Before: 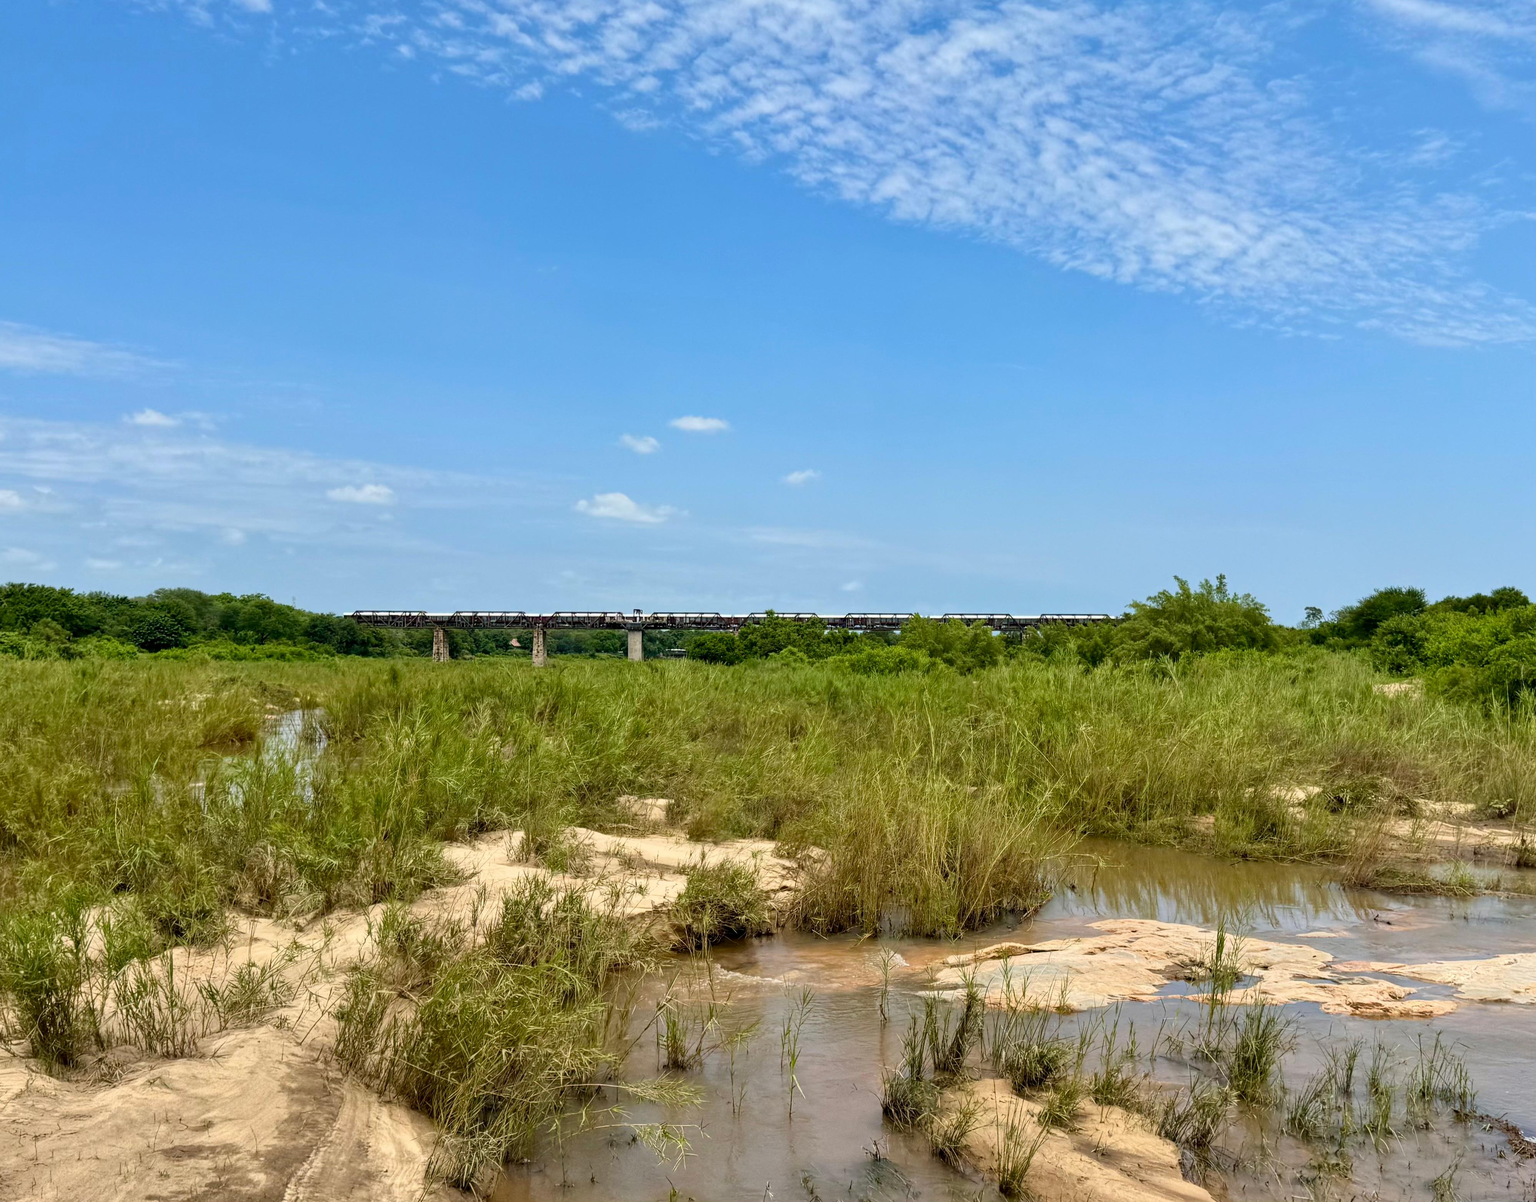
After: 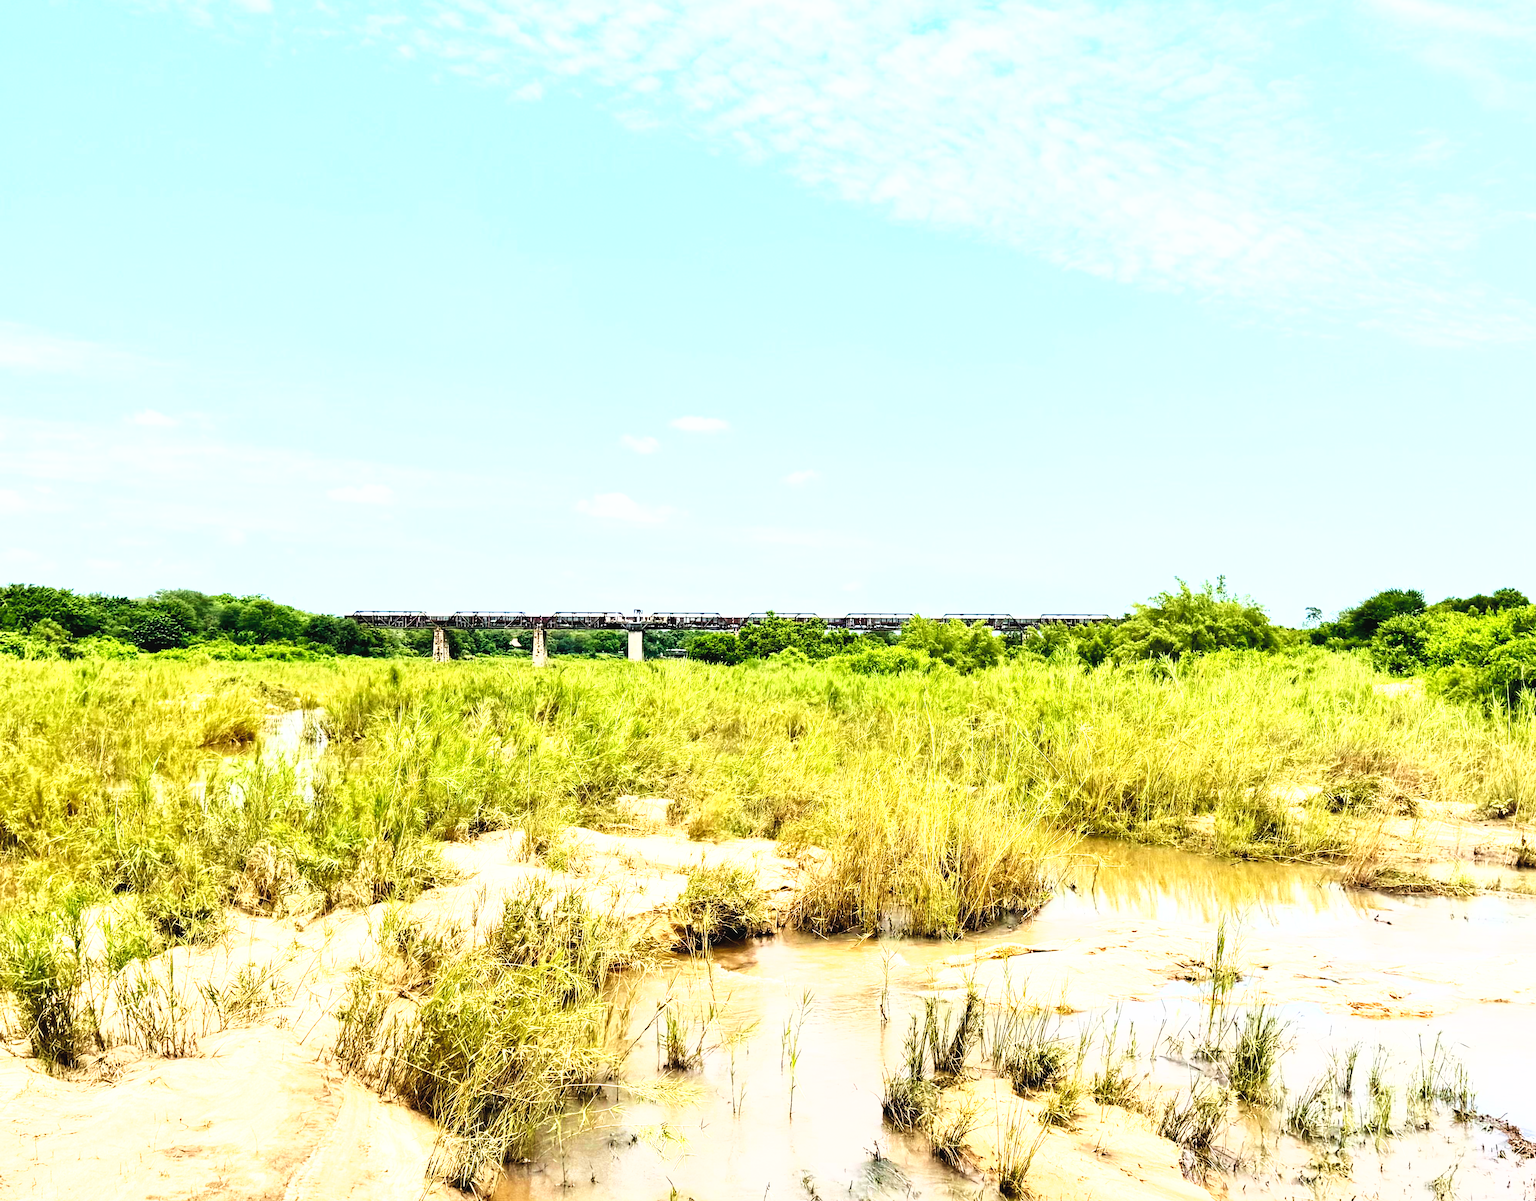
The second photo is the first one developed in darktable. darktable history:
base curve: curves: ch0 [(0, 0) (0.007, 0.004) (0.027, 0.03) (0.046, 0.07) (0.207, 0.54) (0.442, 0.872) (0.673, 0.972) (1, 1)], preserve colors none
tone curve: curves: ch0 [(0, 0) (0.003, 0.032) (0.011, 0.036) (0.025, 0.049) (0.044, 0.075) (0.069, 0.112) (0.1, 0.151) (0.136, 0.197) (0.177, 0.241) (0.224, 0.295) (0.277, 0.355) (0.335, 0.429) (0.399, 0.512) (0.468, 0.607) (0.543, 0.702) (0.623, 0.796) (0.709, 0.903) (0.801, 0.987) (0.898, 0.997) (1, 1)], color space Lab, independent channels, preserve colors none
